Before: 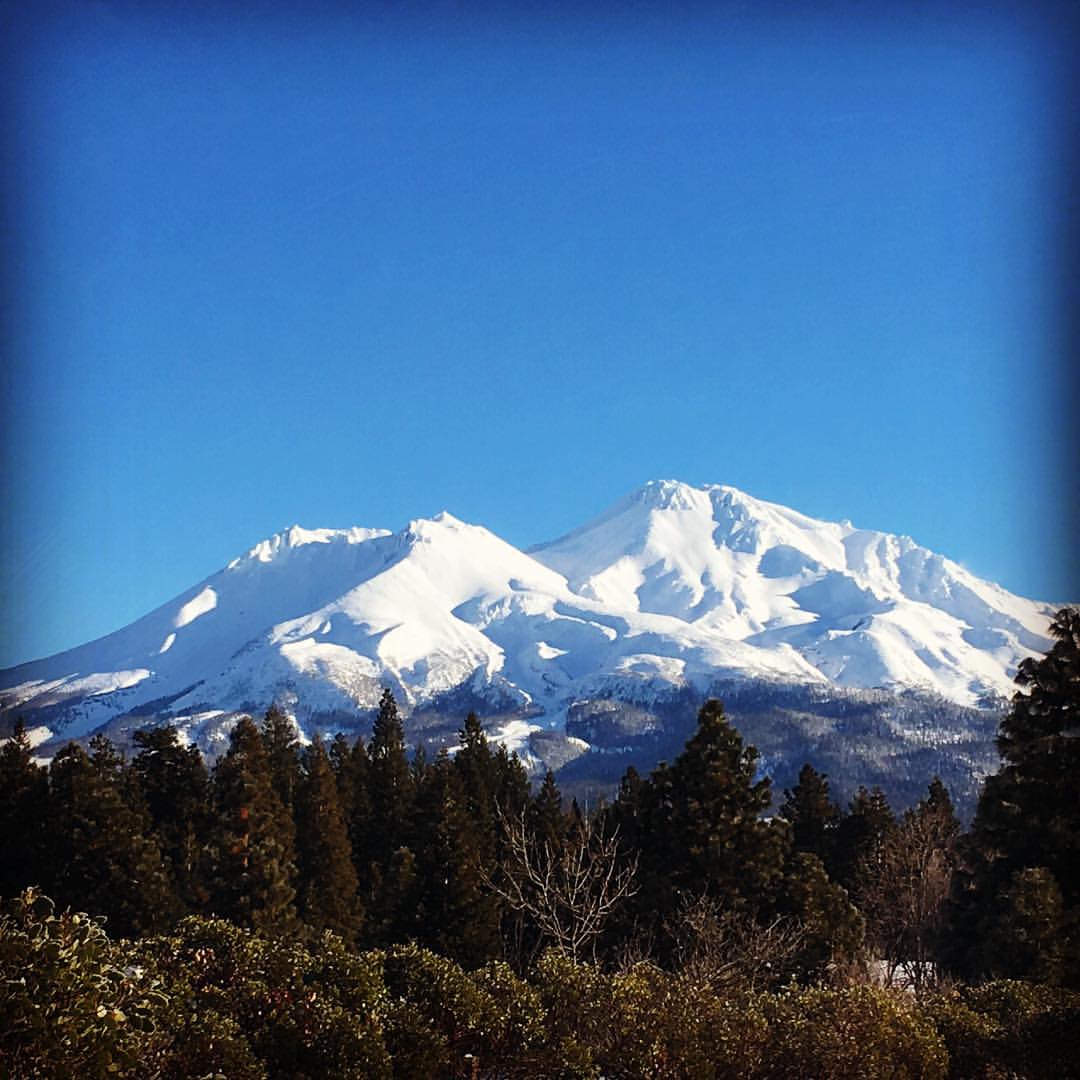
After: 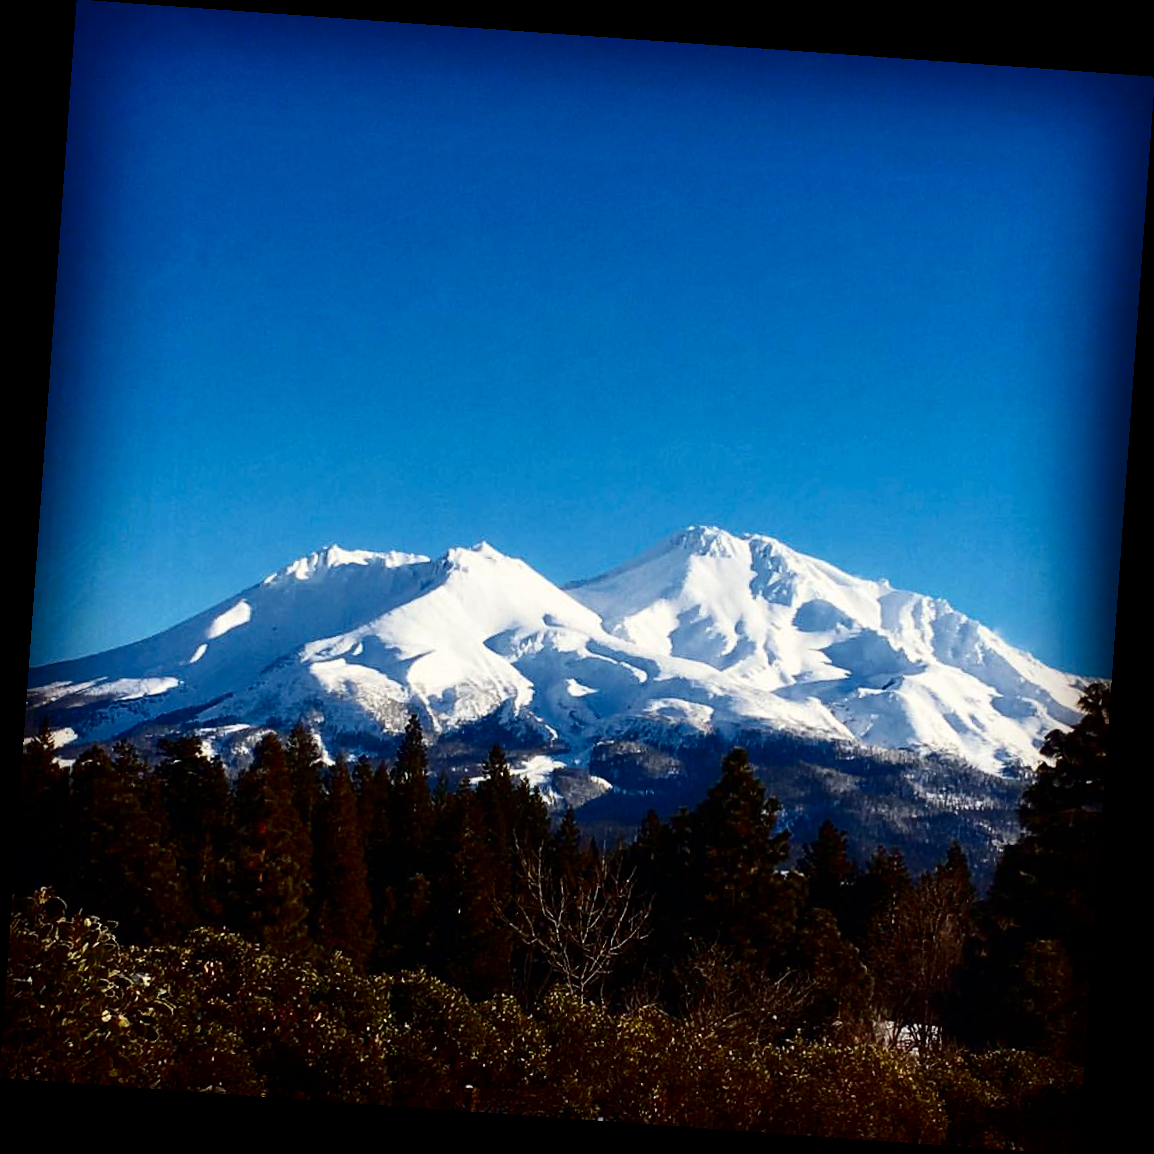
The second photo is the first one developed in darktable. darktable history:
rotate and perspective: rotation 4.1°, automatic cropping off
contrast brightness saturation: contrast 0.19, brightness -0.24, saturation 0.11
